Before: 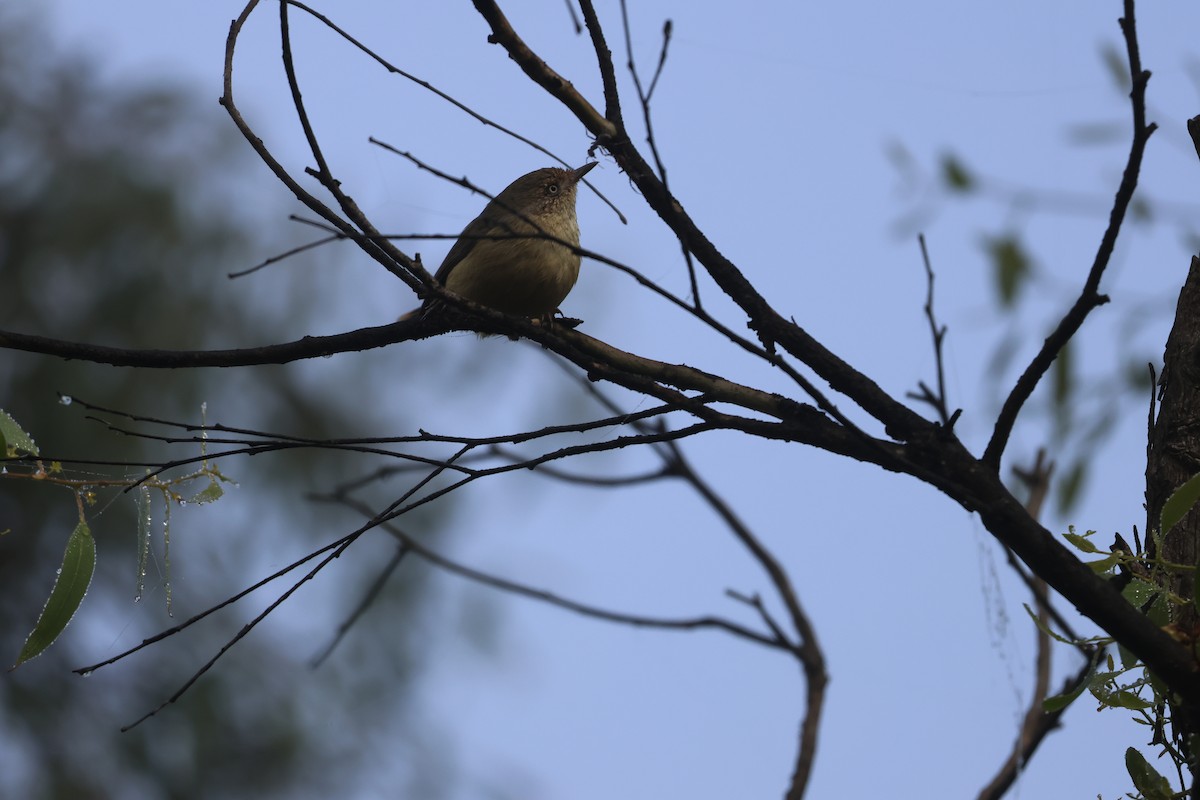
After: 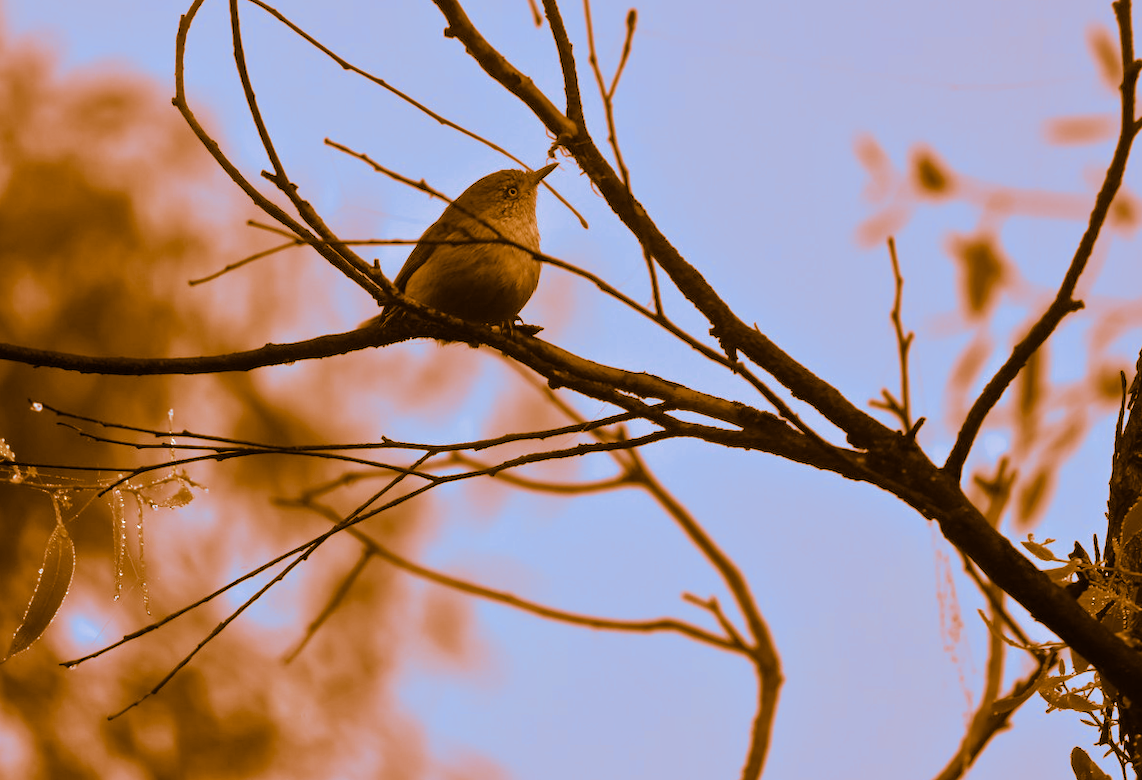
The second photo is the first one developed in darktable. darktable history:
rotate and perspective: rotation 0.074°, lens shift (vertical) 0.096, lens shift (horizontal) -0.041, crop left 0.043, crop right 0.952, crop top 0.024, crop bottom 0.979
local contrast: mode bilateral grid, contrast 20, coarseness 50, detail 120%, midtone range 0.2
tone equalizer: -7 EV 0.15 EV, -6 EV 0.6 EV, -5 EV 1.15 EV, -4 EV 1.33 EV, -3 EV 1.15 EV, -2 EV 0.6 EV, -1 EV 0.15 EV, mask exposure compensation -0.5 EV
split-toning: shadows › hue 26°, shadows › saturation 0.92, highlights › hue 40°, highlights › saturation 0.92, balance -63, compress 0%
